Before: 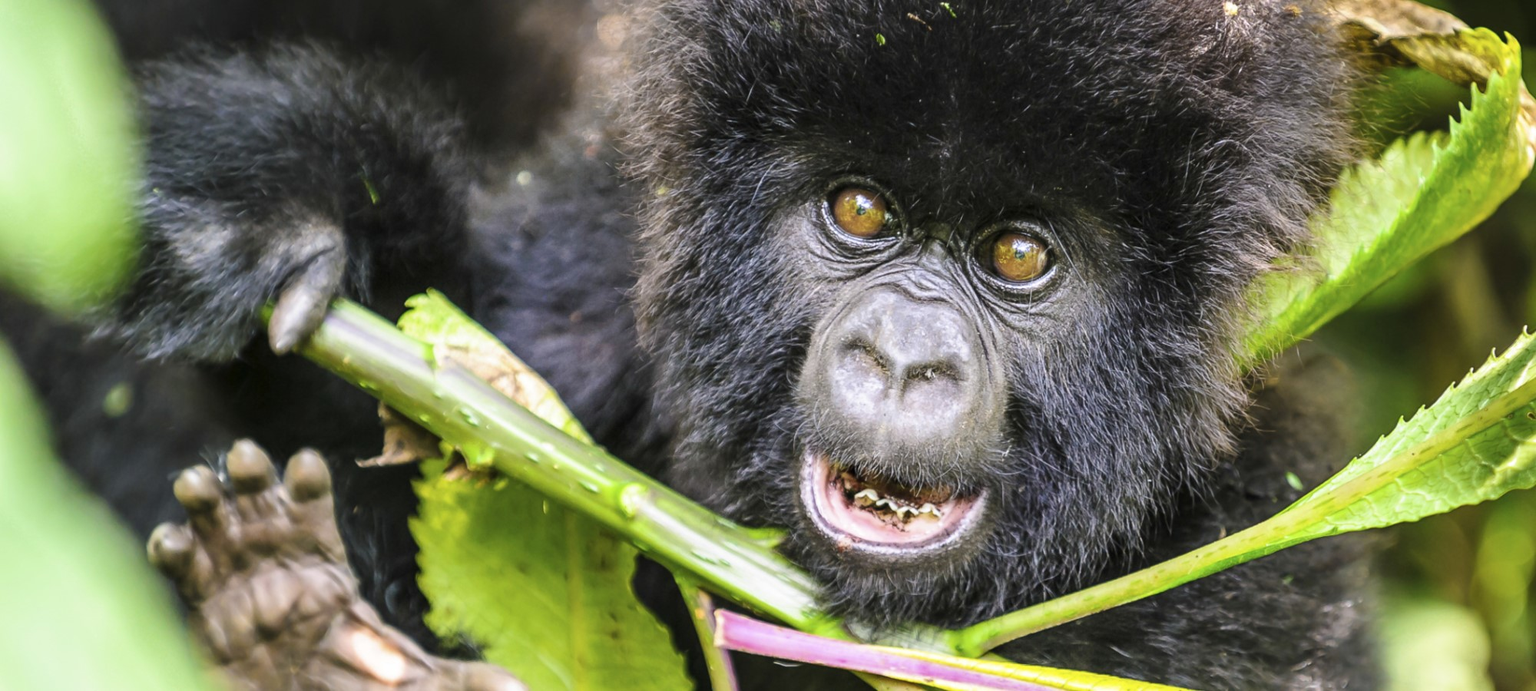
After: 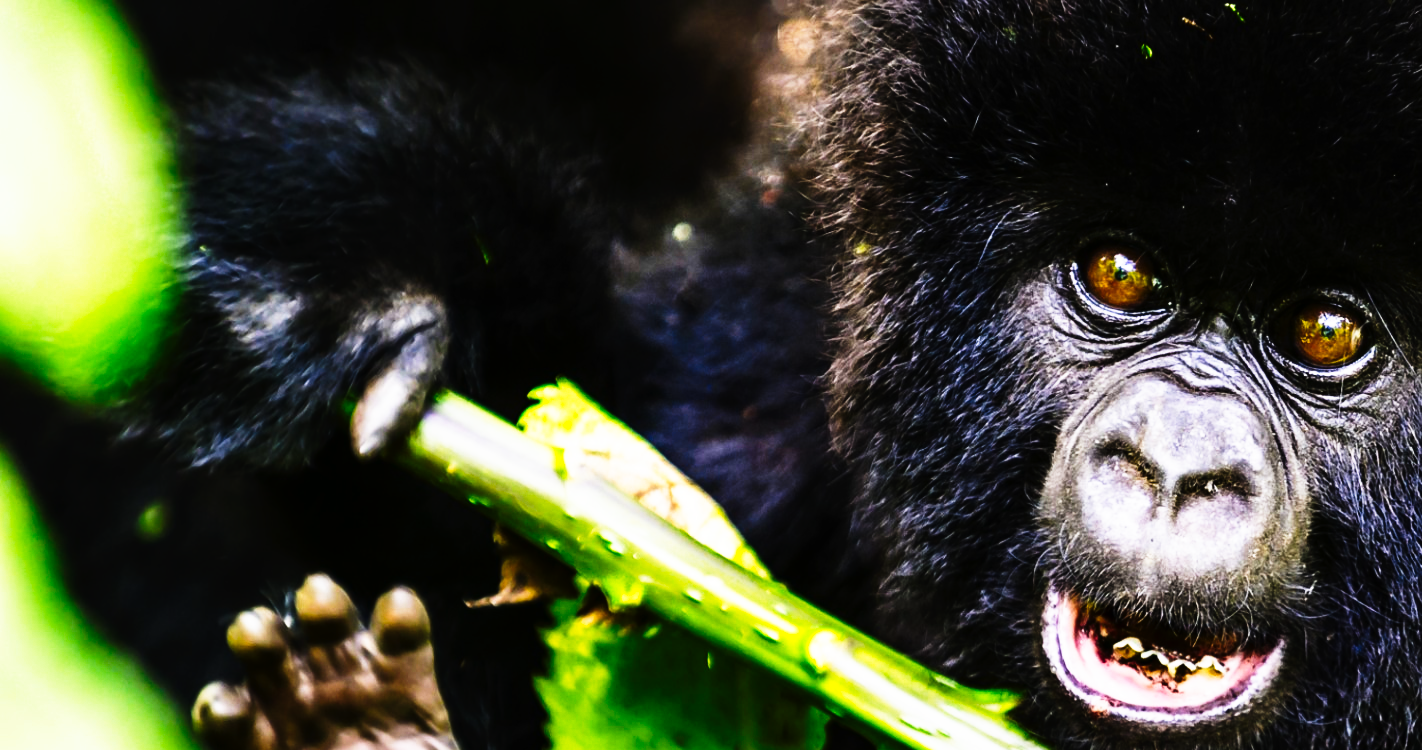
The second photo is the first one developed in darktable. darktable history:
contrast brightness saturation: brightness -0.25, saturation 0.2
crop: right 28.885%, bottom 16.626%
tone curve: curves: ch0 [(0, 0) (0.003, 0.003) (0.011, 0.006) (0.025, 0.01) (0.044, 0.016) (0.069, 0.02) (0.1, 0.025) (0.136, 0.034) (0.177, 0.051) (0.224, 0.08) (0.277, 0.131) (0.335, 0.209) (0.399, 0.328) (0.468, 0.47) (0.543, 0.629) (0.623, 0.788) (0.709, 0.903) (0.801, 0.965) (0.898, 0.989) (1, 1)], preserve colors none
